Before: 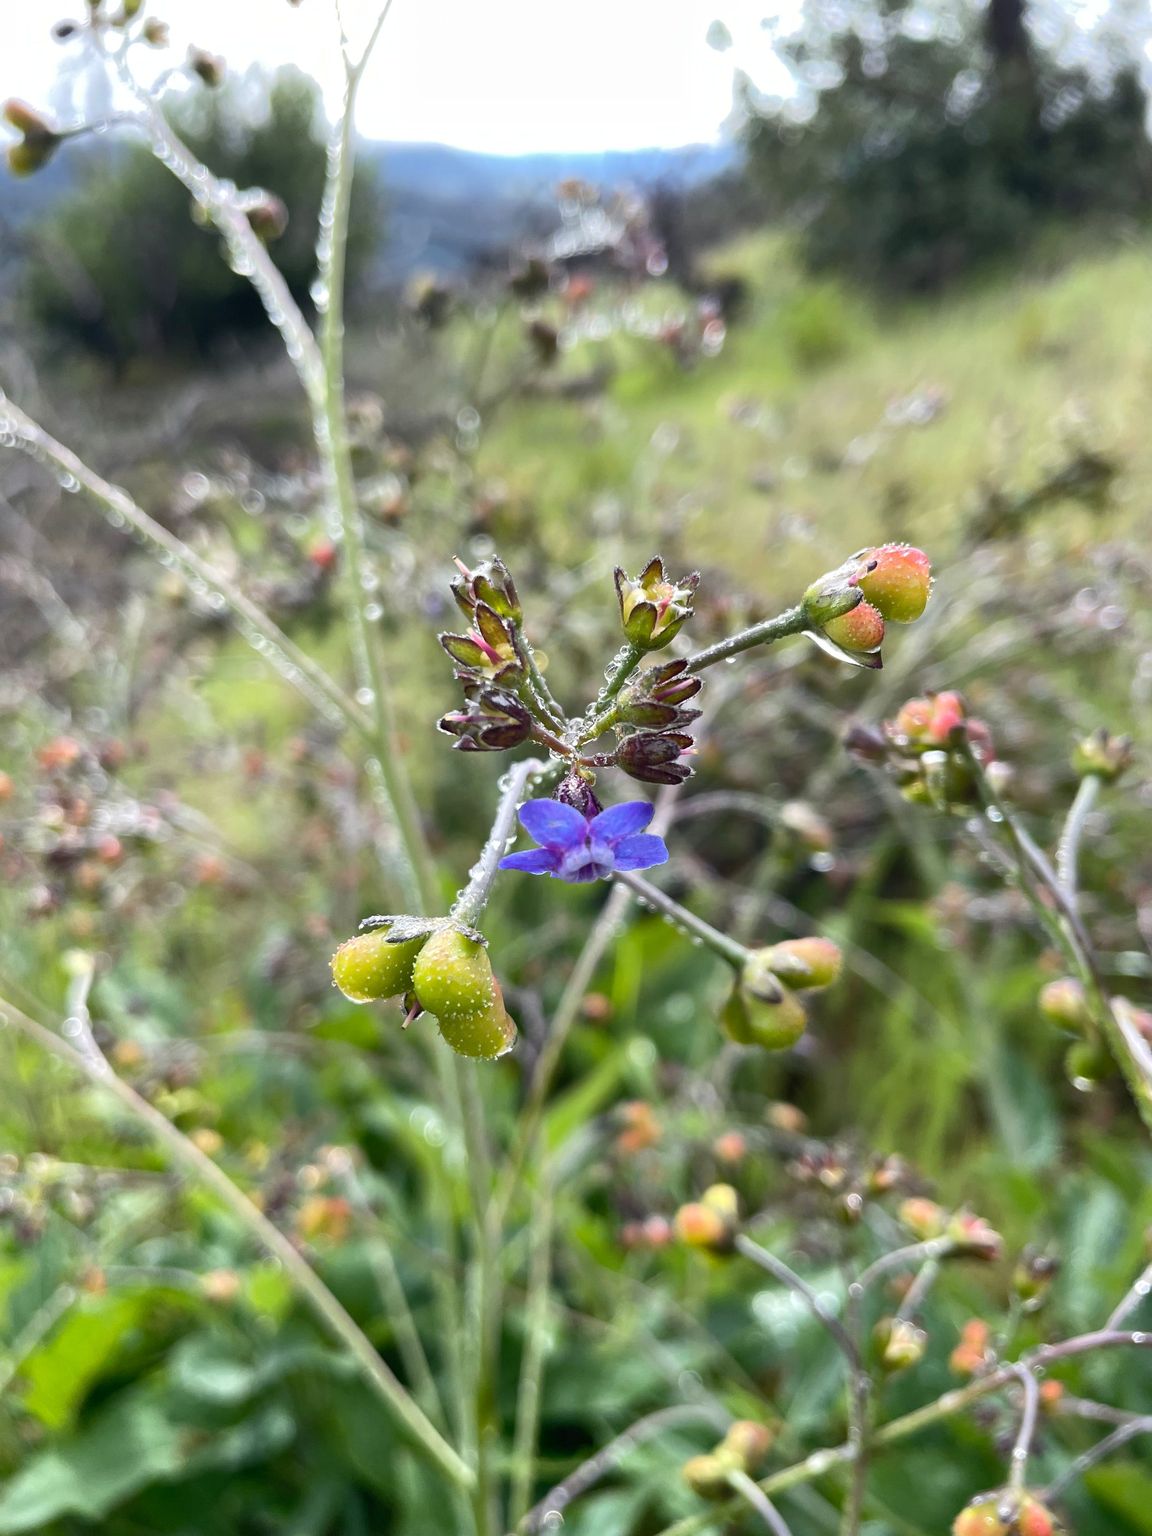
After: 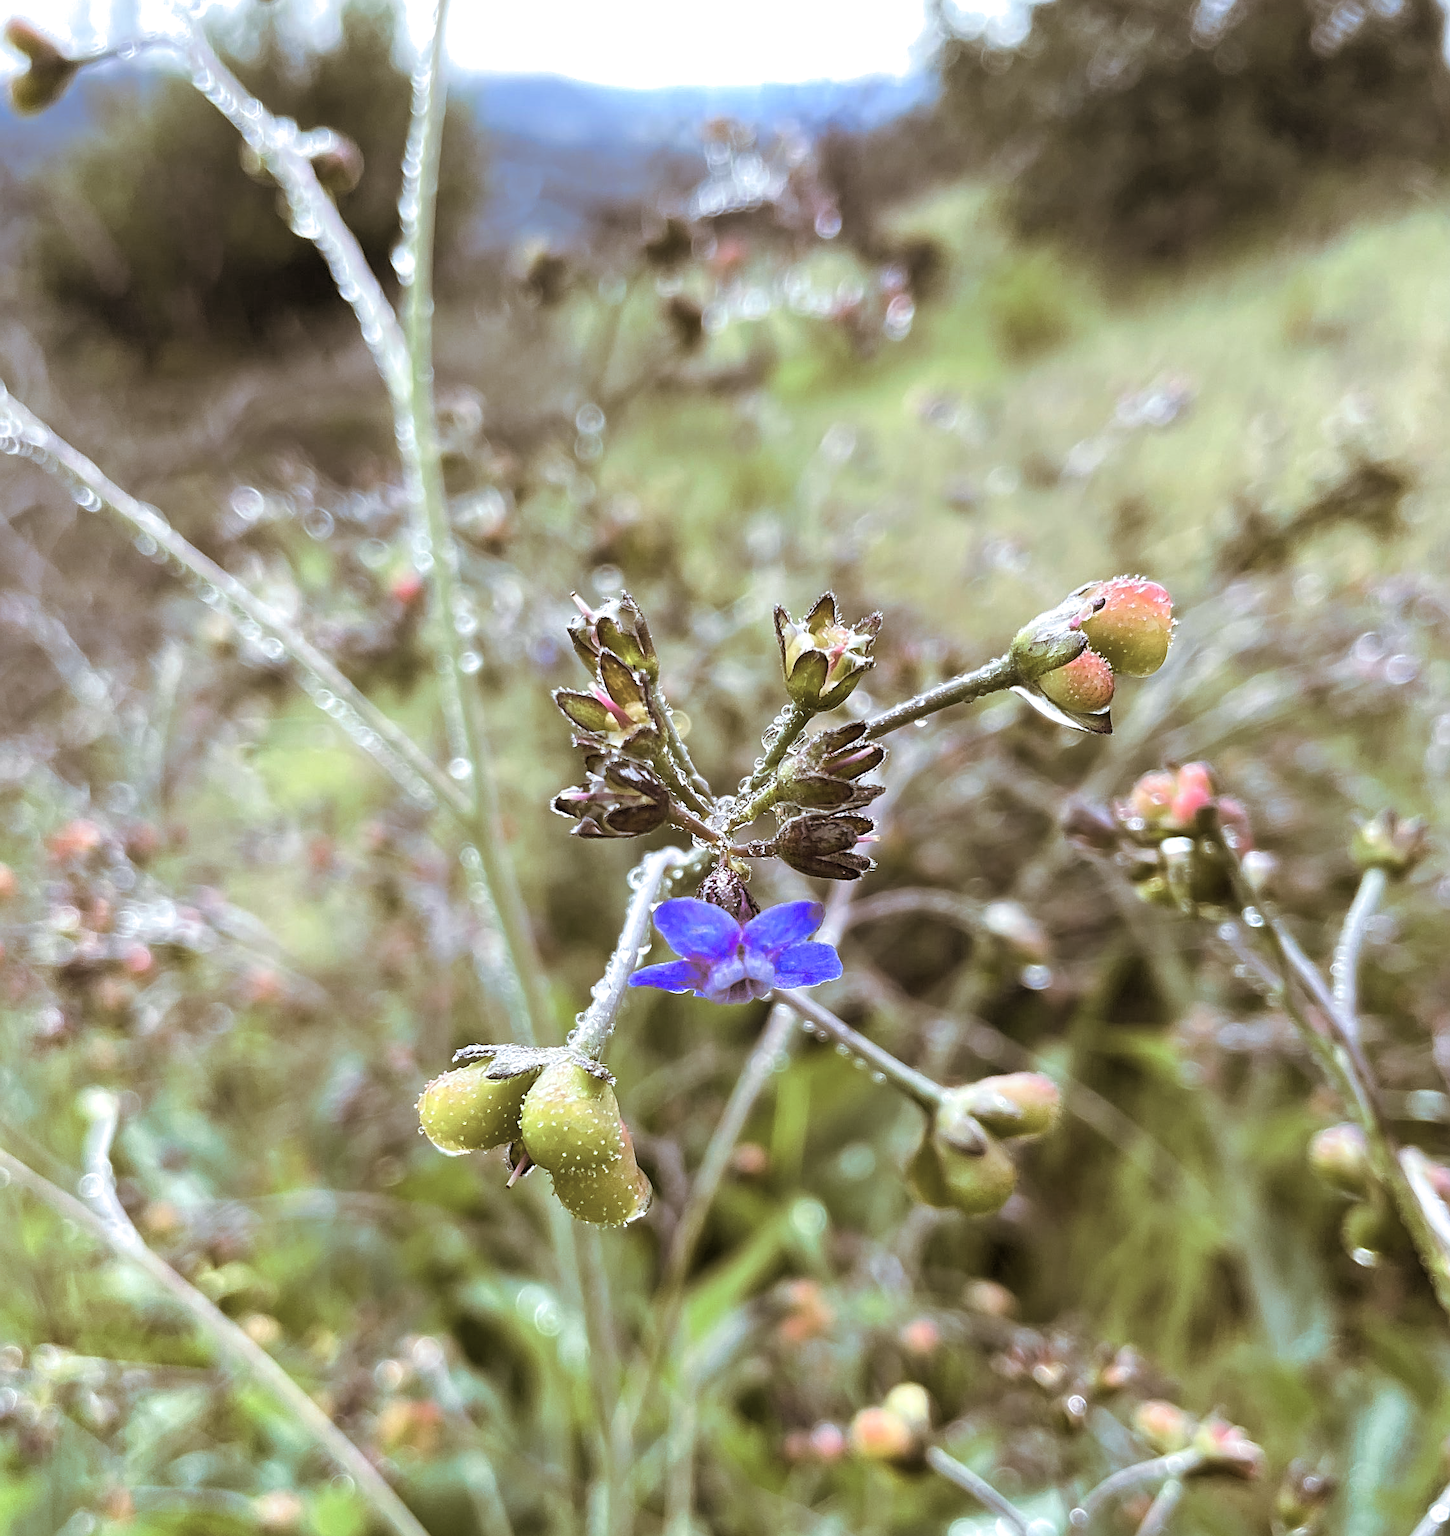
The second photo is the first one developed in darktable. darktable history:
sharpen: on, module defaults
split-toning: shadows › hue 37.98°, highlights › hue 185.58°, balance -55.261
crop and rotate: top 5.667%, bottom 14.937%
color calibration: illuminant as shot in camera, x 0.358, y 0.373, temperature 4628.91 K
color balance rgb: perceptual saturation grading › global saturation 20%, perceptual saturation grading › highlights -50%, perceptual saturation grading › shadows 30%
exposure: black level correction 0.001, exposure 0.191 EV, compensate highlight preservation false
